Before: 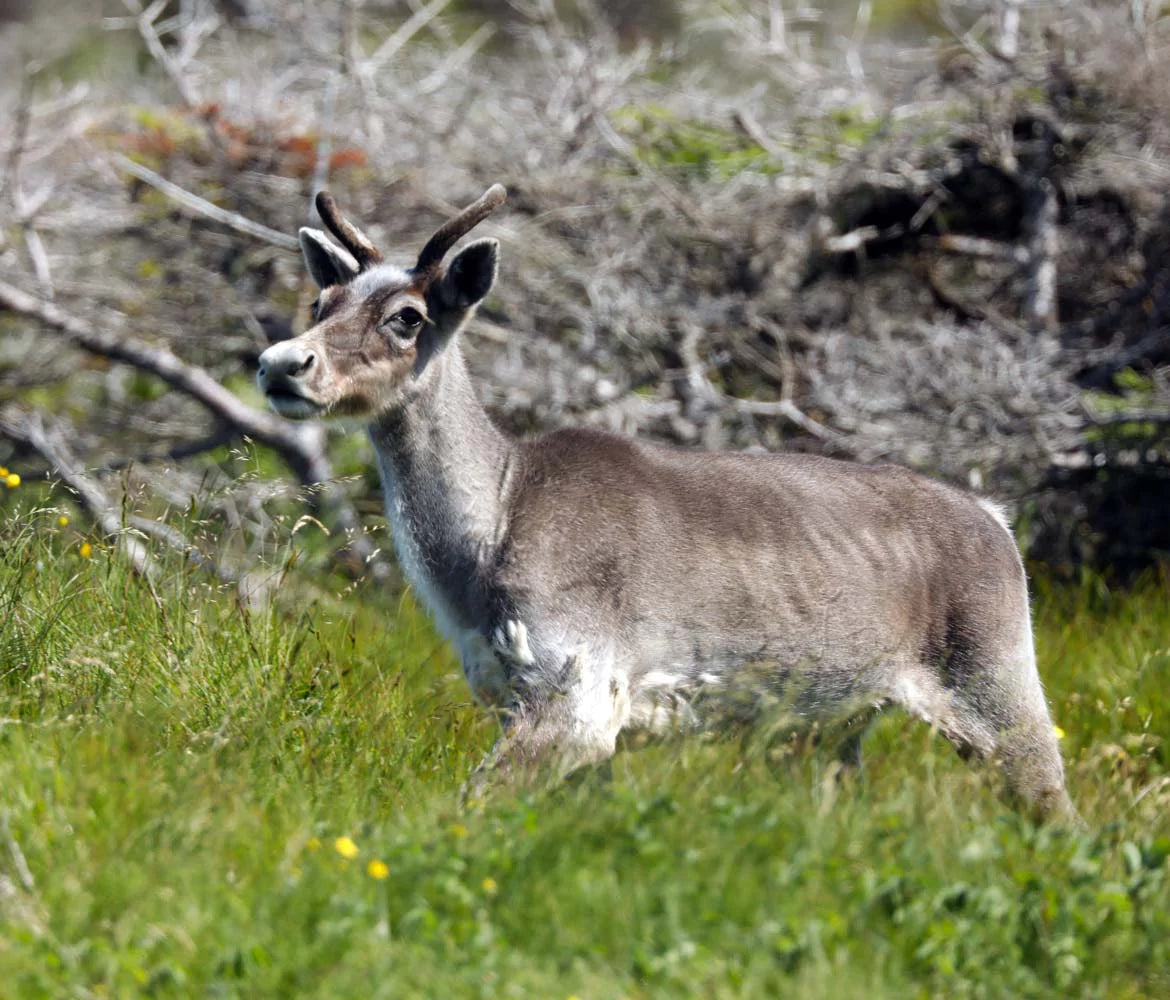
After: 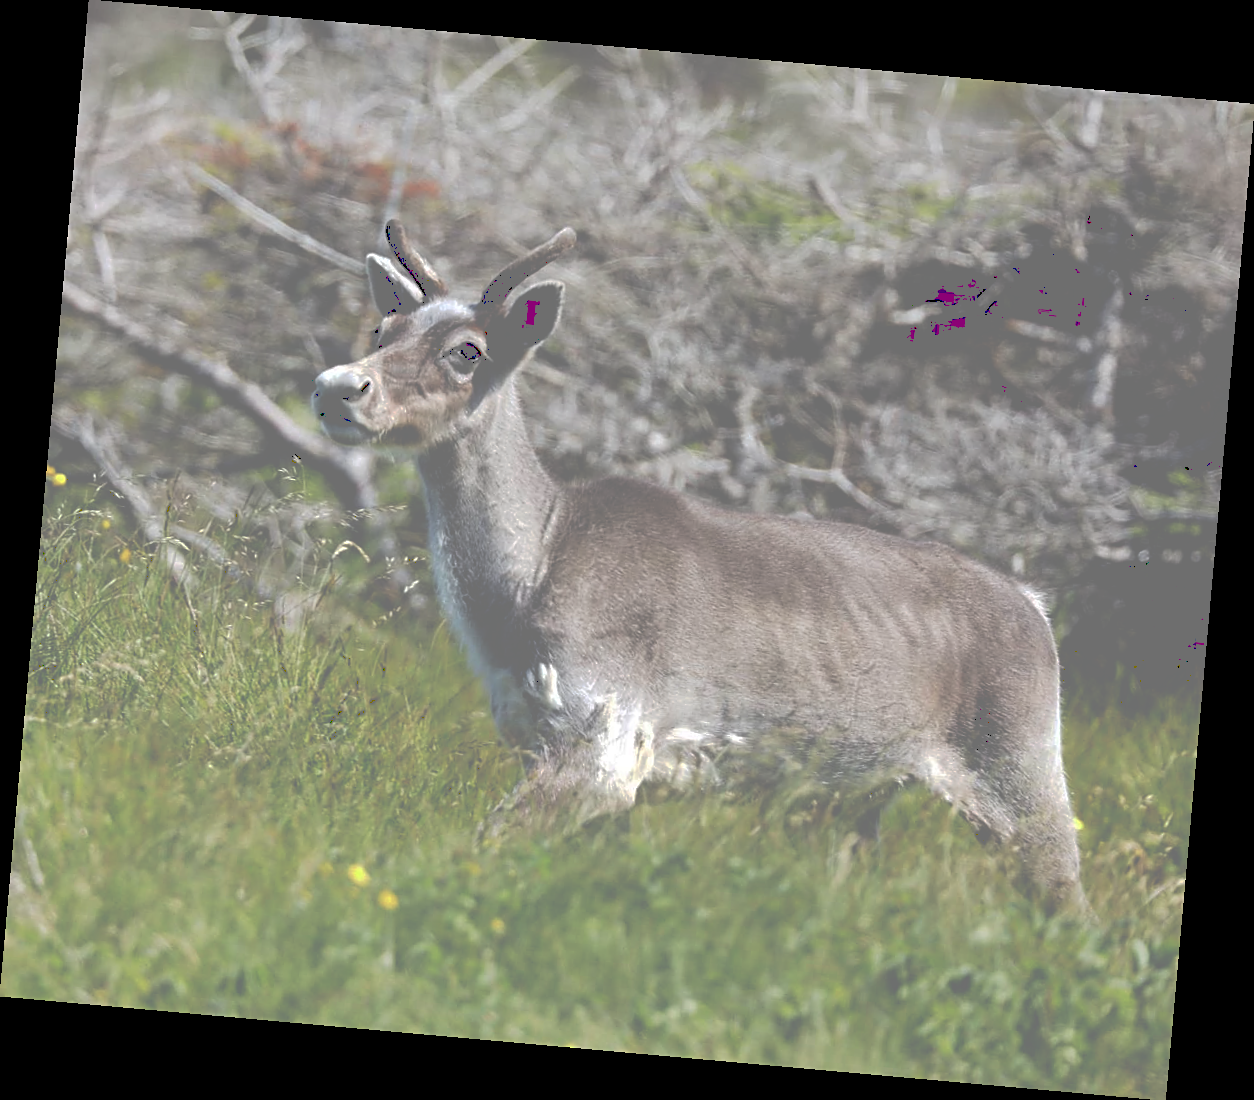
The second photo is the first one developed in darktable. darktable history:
sharpen: radius 1.864, amount 0.398, threshold 1.271
tone curve: curves: ch0 [(0, 0) (0.003, 0.464) (0.011, 0.464) (0.025, 0.464) (0.044, 0.464) (0.069, 0.464) (0.1, 0.463) (0.136, 0.463) (0.177, 0.464) (0.224, 0.469) (0.277, 0.482) (0.335, 0.501) (0.399, 0.53) (0.468, 0.567) (0.543, 0.61) (0.623, 0.663) (0.709, 0.718) (0.801, 0.779) (0.898, 0.842) (1, 1)], preserve colors none
rotate and perspective: rotation 5.12°, automatic cropping off
